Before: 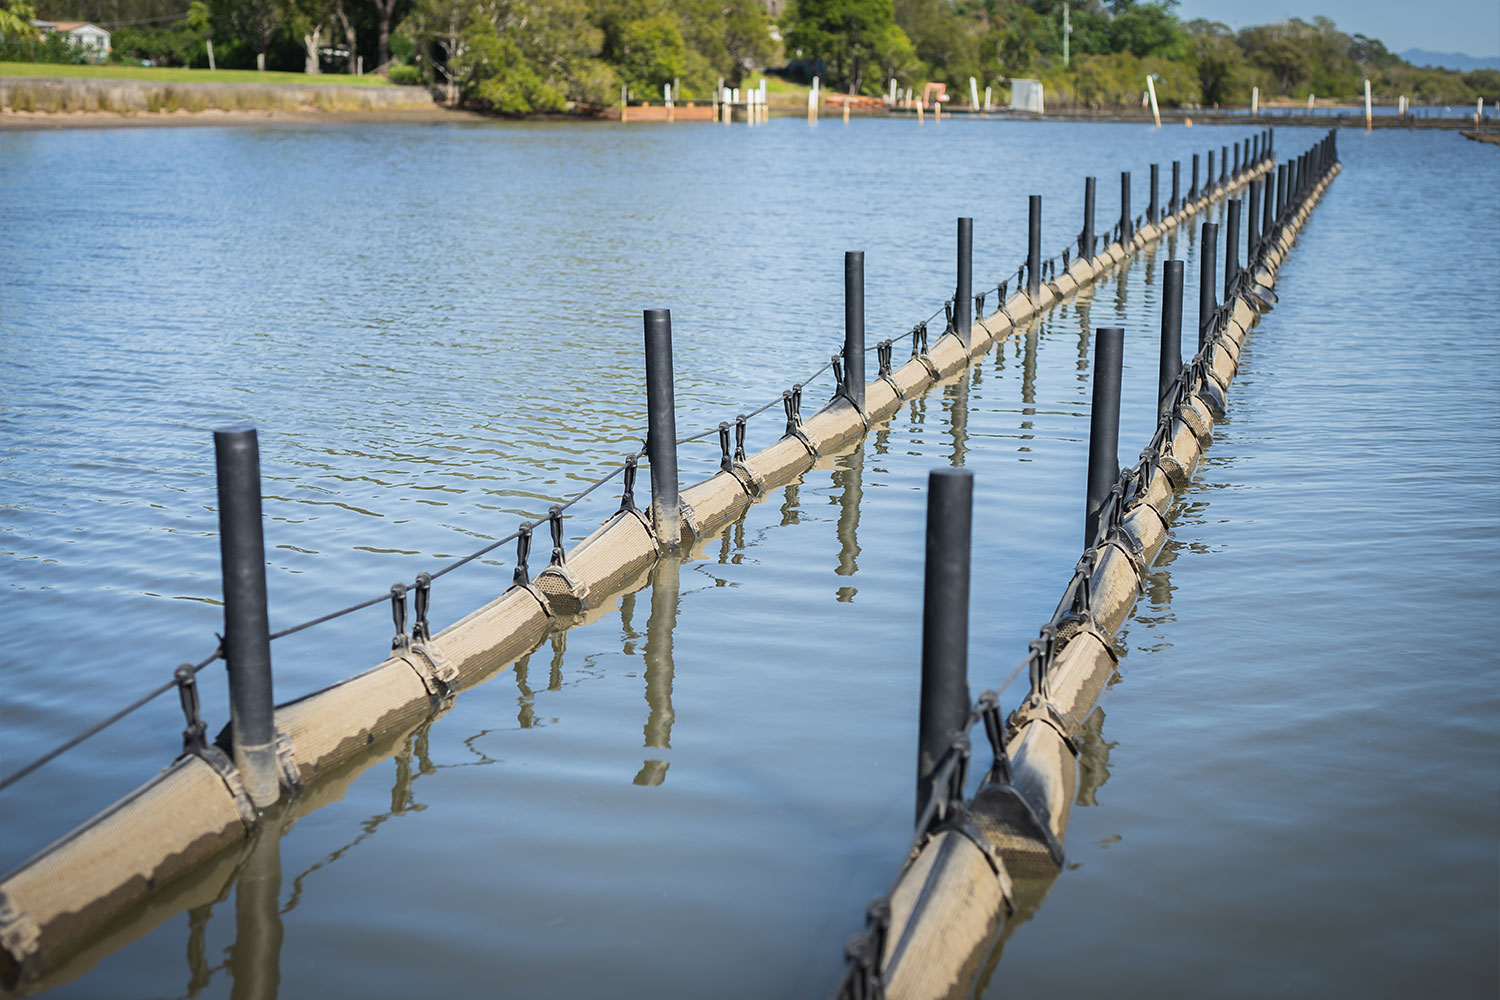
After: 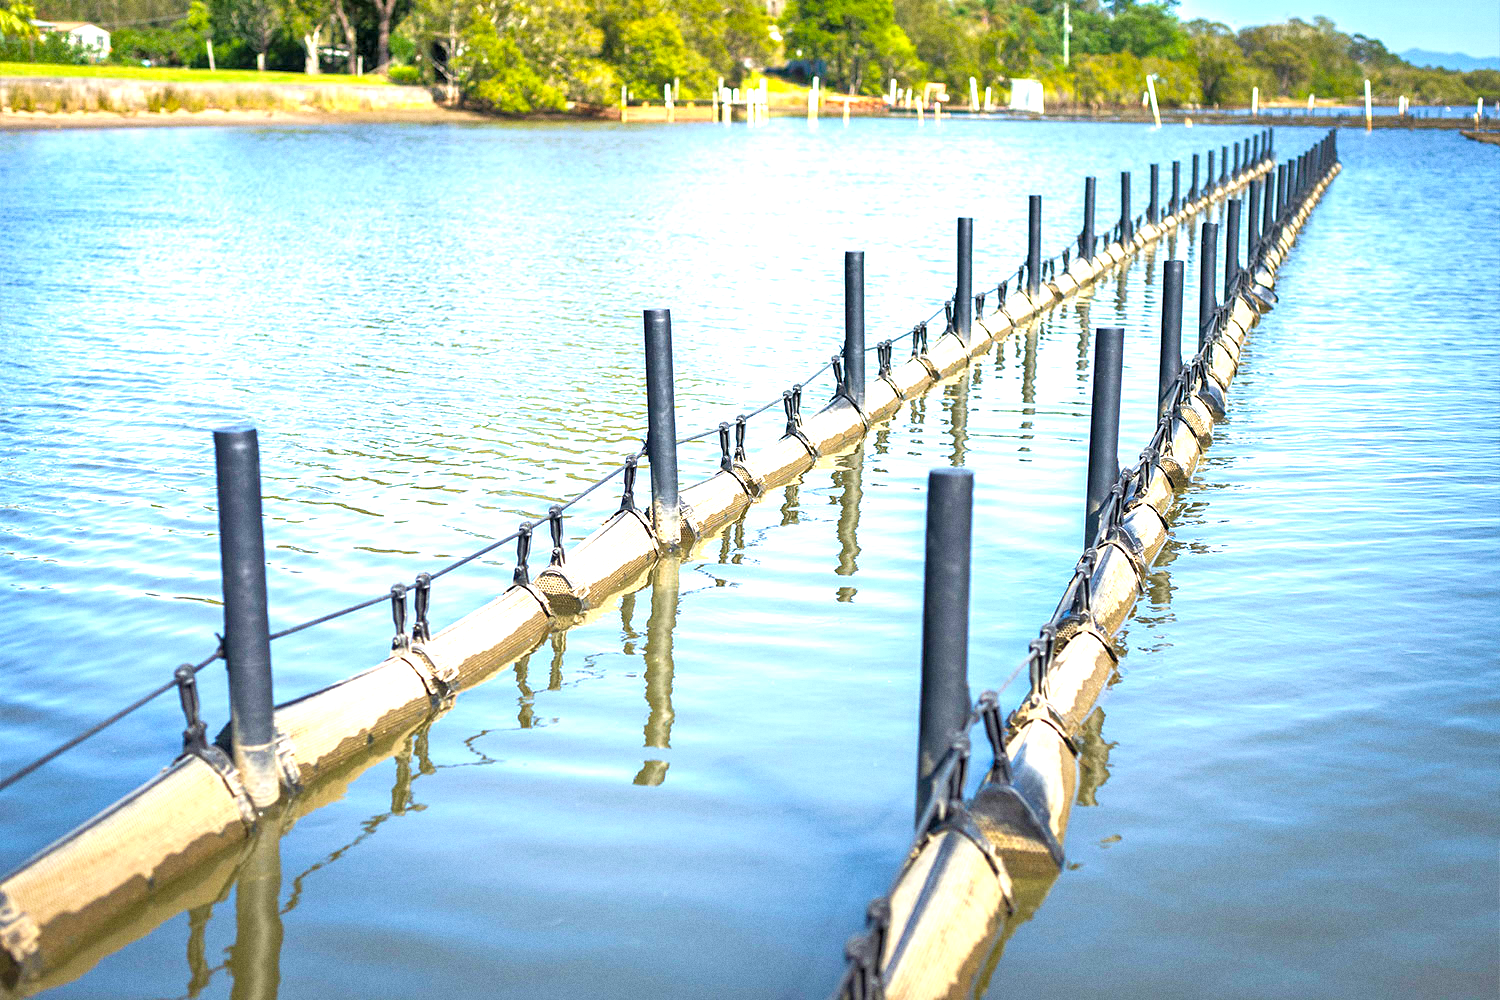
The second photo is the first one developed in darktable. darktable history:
velvia: on, module defaults
tone equalizer: -7 EV 0.15 EV, -6 EV 0.6 EV, -5 EV 1.15 EV, -4 EV 1.33 EV, -3 EV 1.15 EV, -2 EV 0.6 EV, -1 EV 0.15 EV, mask exposure compensation -0.5 EV
color balance rgb: perceptual saturation grading › global saturation 25%, global vibrance 20%
grain: coarseness 0.09 ISO
exposure: black level correction 0, exposure 1.2 EV, compensate highlight preservation false
local contrast: highlights 123%, shadows 126%, detail 140%, midtone range 0.254
